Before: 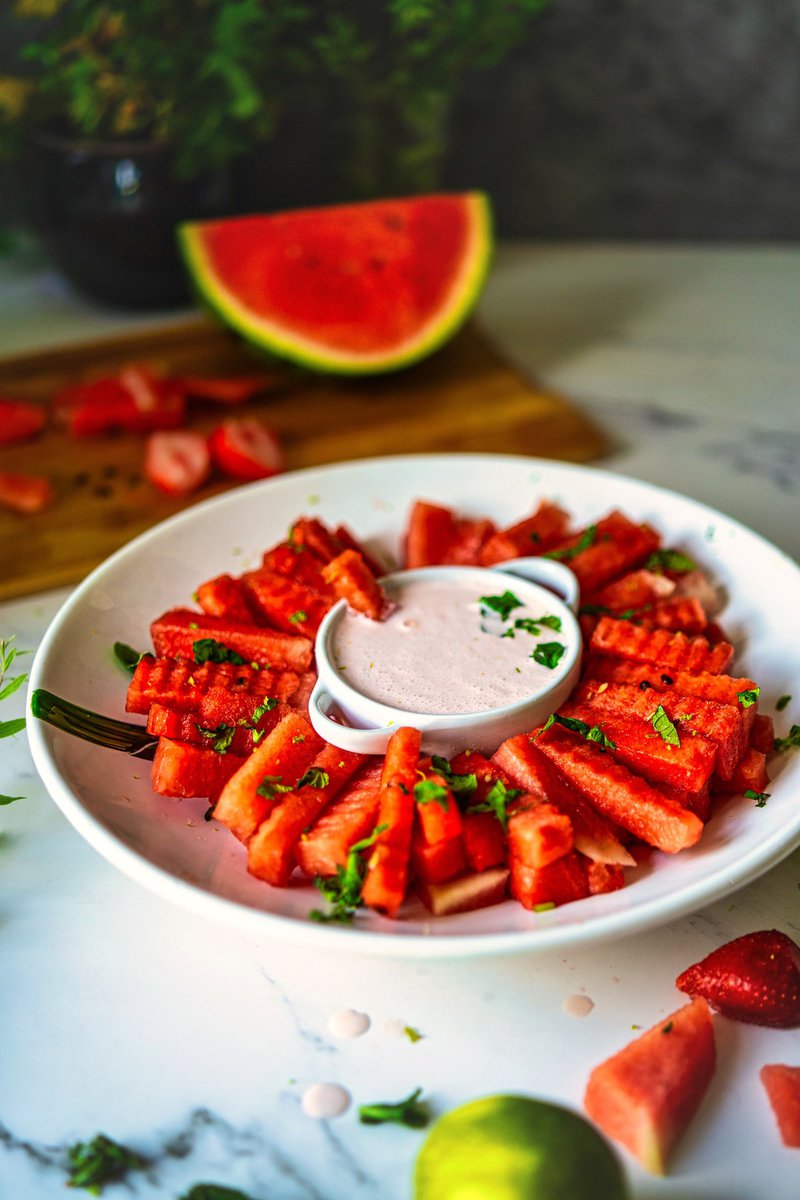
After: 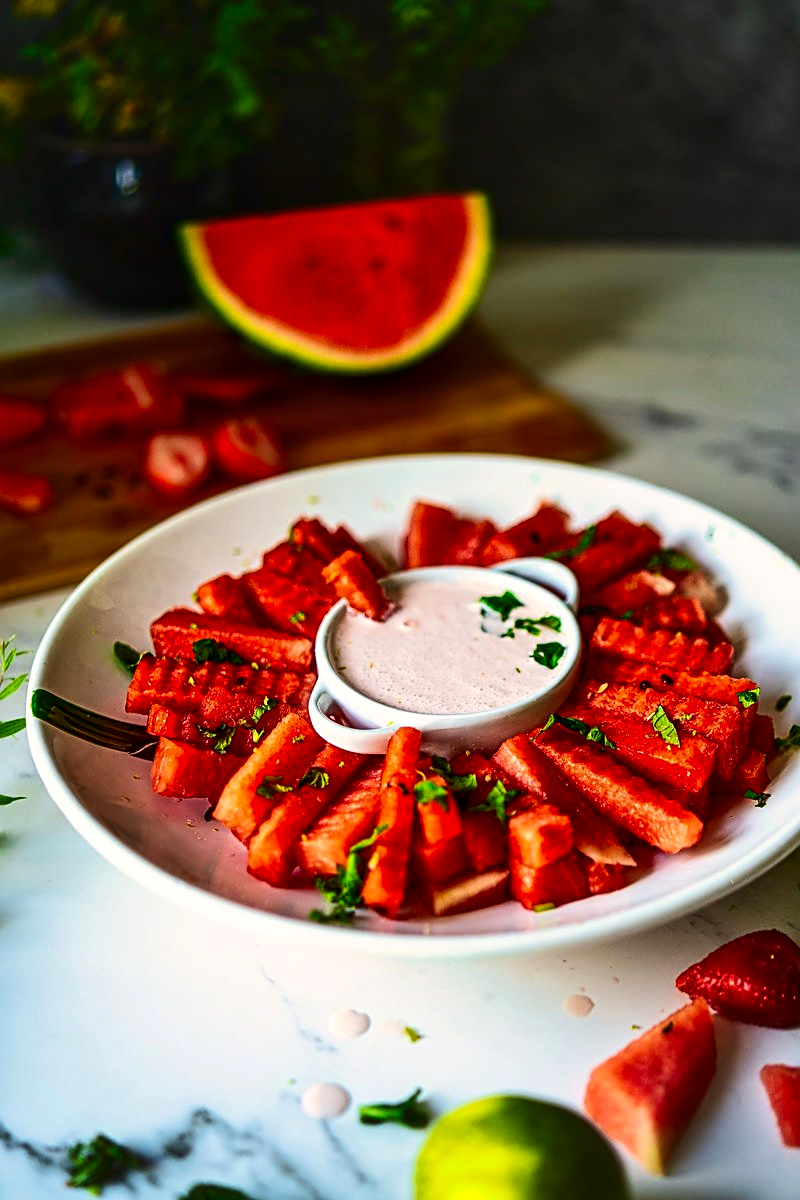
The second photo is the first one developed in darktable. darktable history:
sharpen: on, module defaults
contrast brightness saturation: contrast 0.2, brightness -0.11, saturation 0.1
